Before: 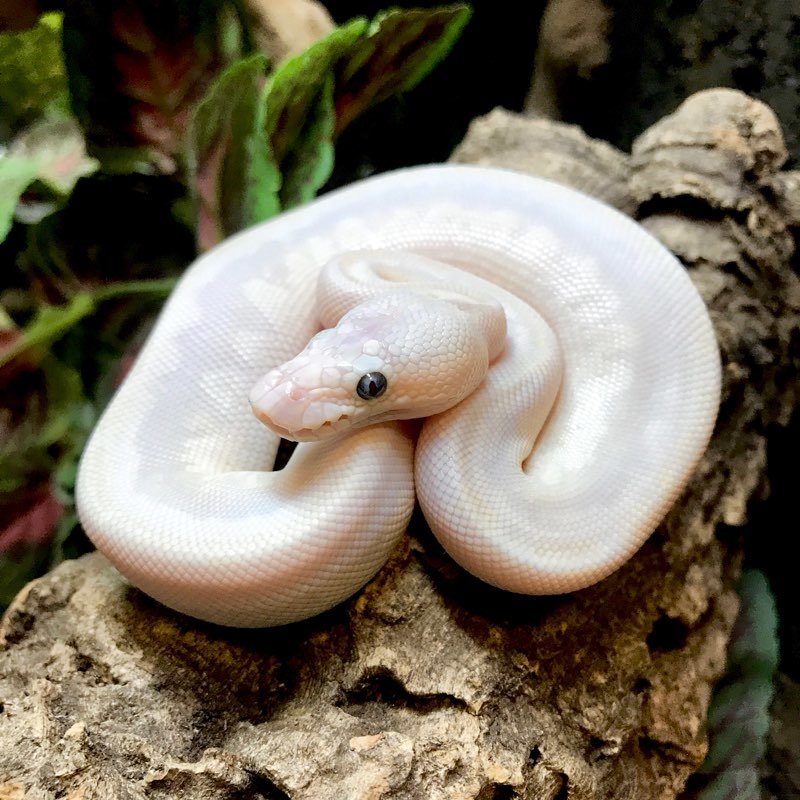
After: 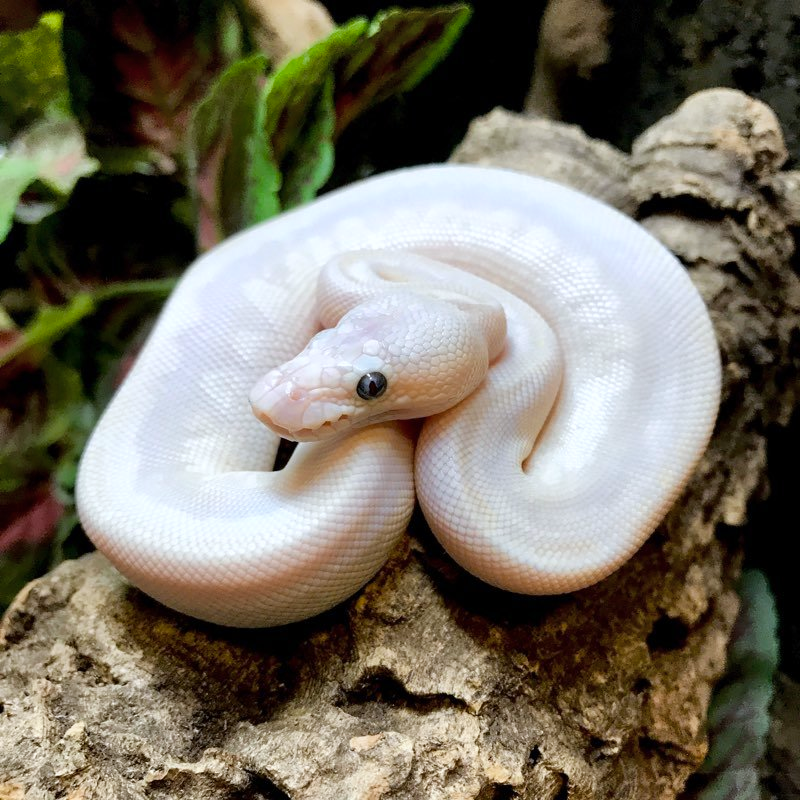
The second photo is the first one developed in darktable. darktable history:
shadows and highlights: radius 125.46, shadows 30.51, highlights -30.51, low approximation 0.01, soften with gaussian
white balance: red 0.974, blue 1.044
color balance rgb: shadows fall-off 101%, linear chroma grading › mid-tones 7.63%, perceptual saturation grading › mid-tones 11.68%, mask middle-gray fulcrum 22.45%, global vibrance 10.11%, saturation formula JzAzBz (2021)
